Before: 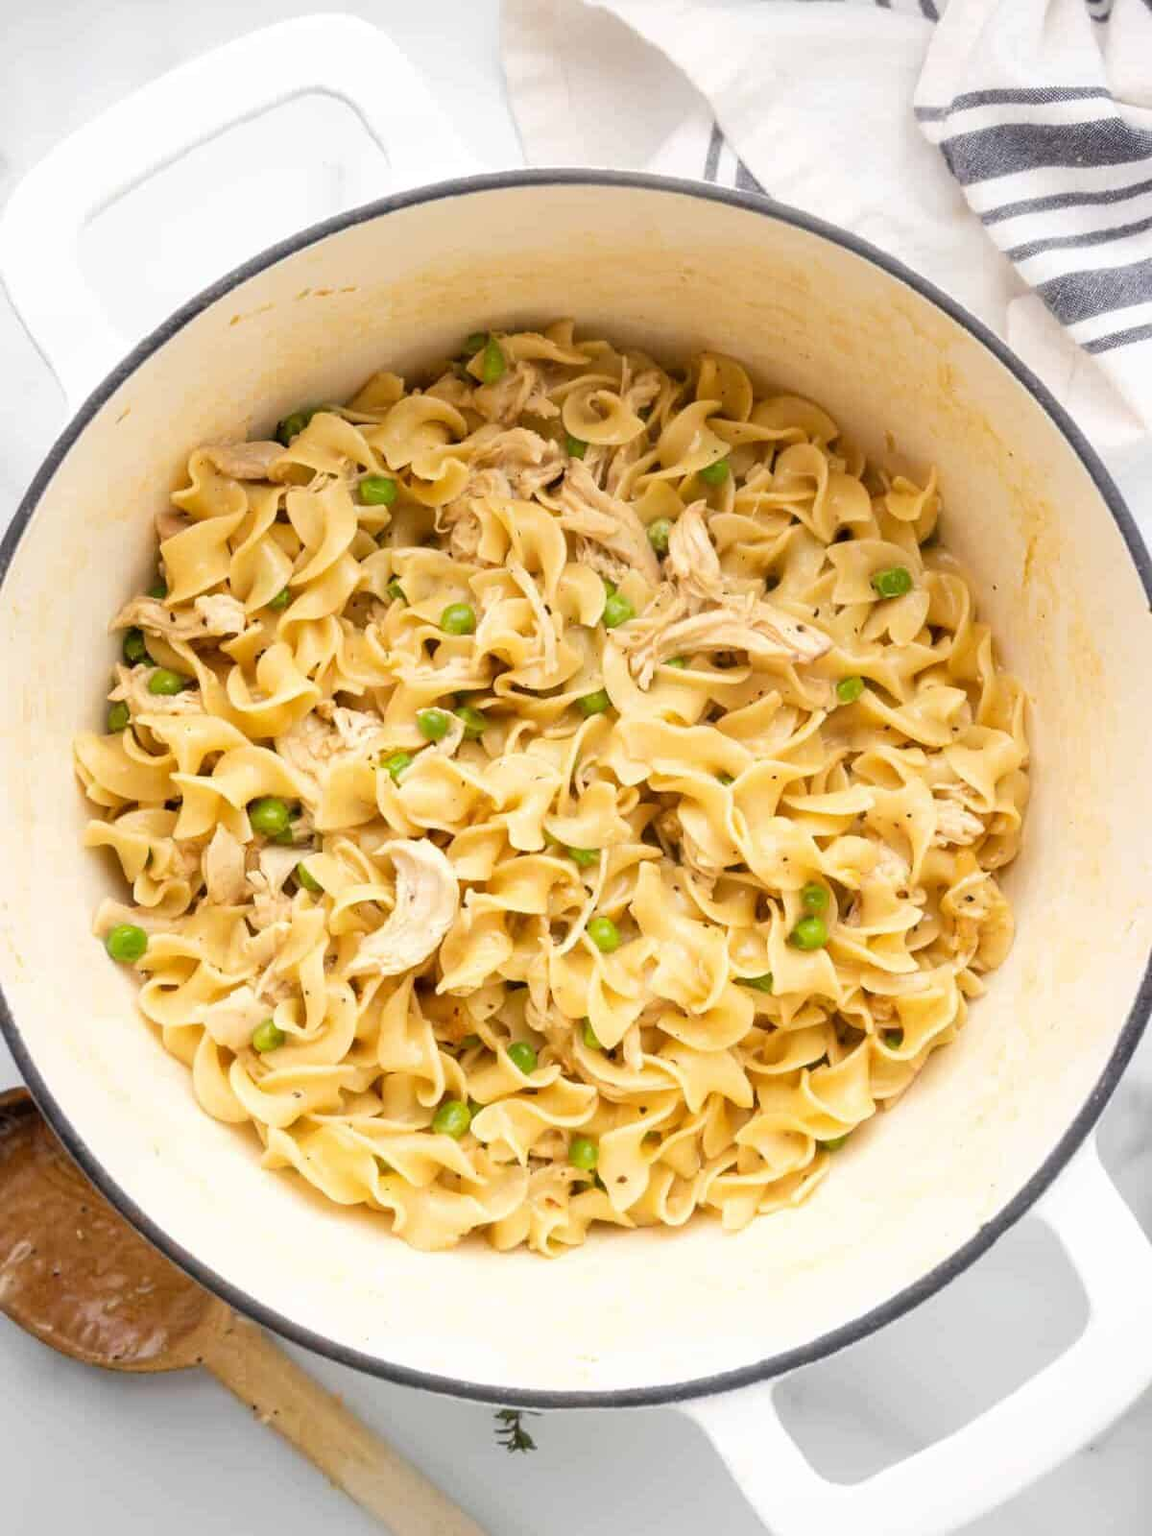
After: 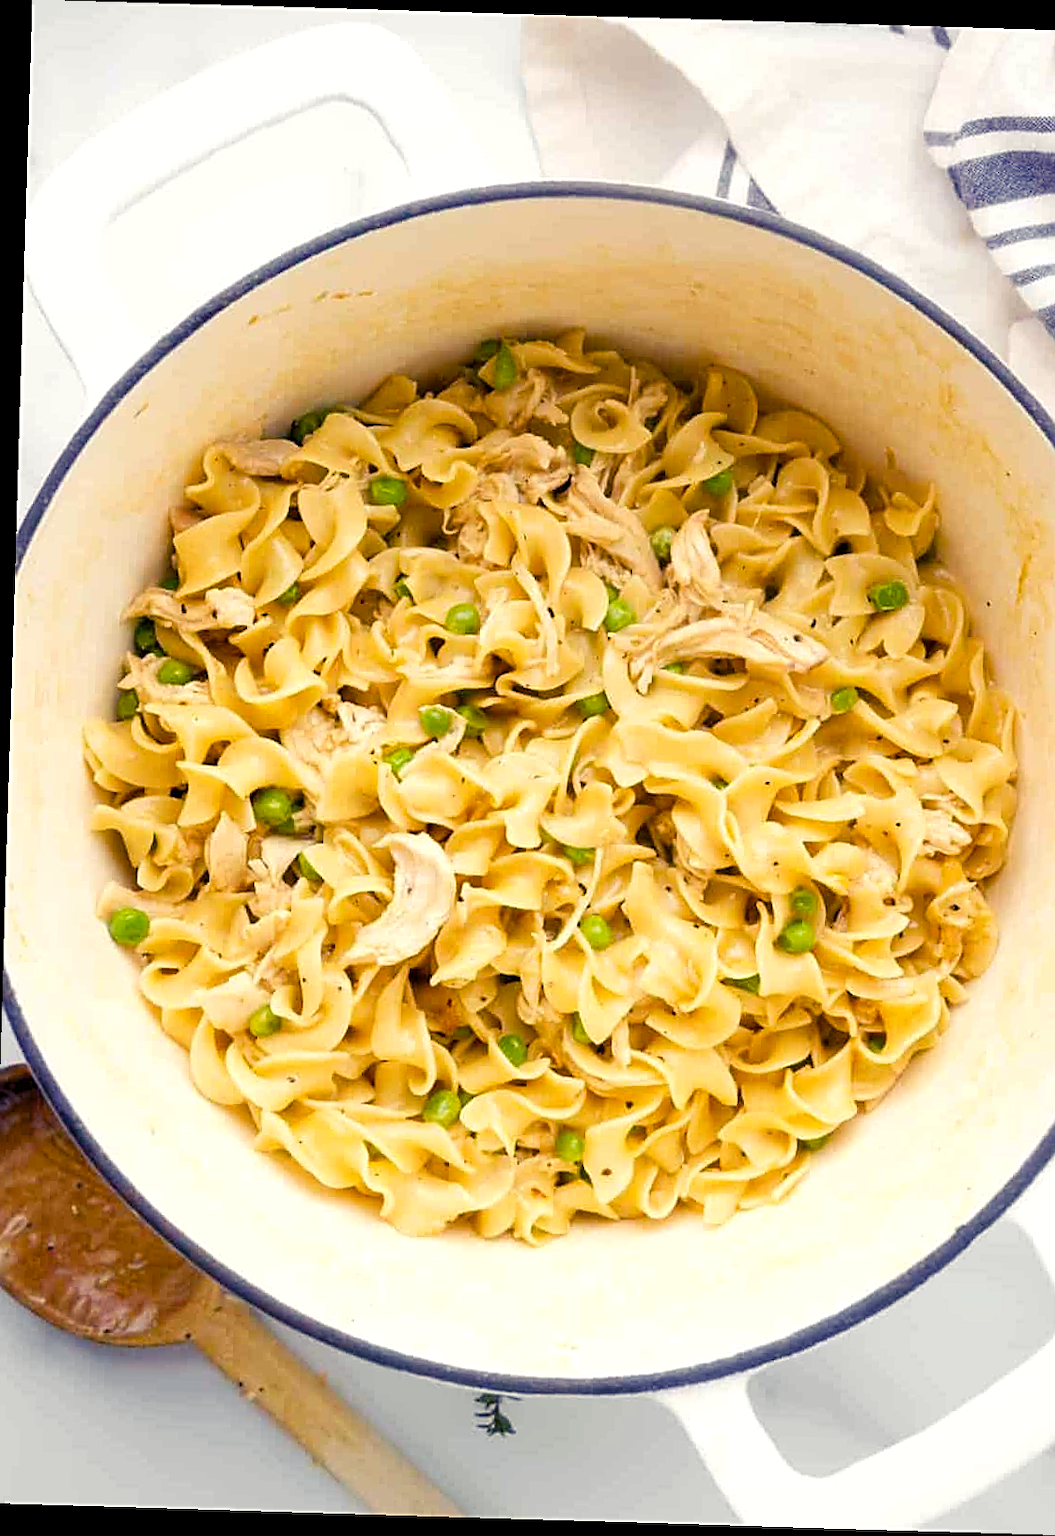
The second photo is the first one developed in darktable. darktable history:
rotate and perspective: rotation 1.72°, automatic cropping off
sharpen: amount 0.6
crop and rotate: left 1.088%, right 8.807%
color balance rgb: shadows lift › luminance -28.76%, shadows lift › chroma 15%, shadows lift › hue 270°, power › chroma 1%, power › hue 255°, highlights gain › luminance 7.14%, highlights gain › chroma 2%, highlights gain › hue 90°, global offset › luminance -0.29%, global offset › hue 260°, perceptual saturation grading › global saturation 20%, perceptual saturation grading › highlights -13.92%, perceptual saturation grading › shadows 50%
